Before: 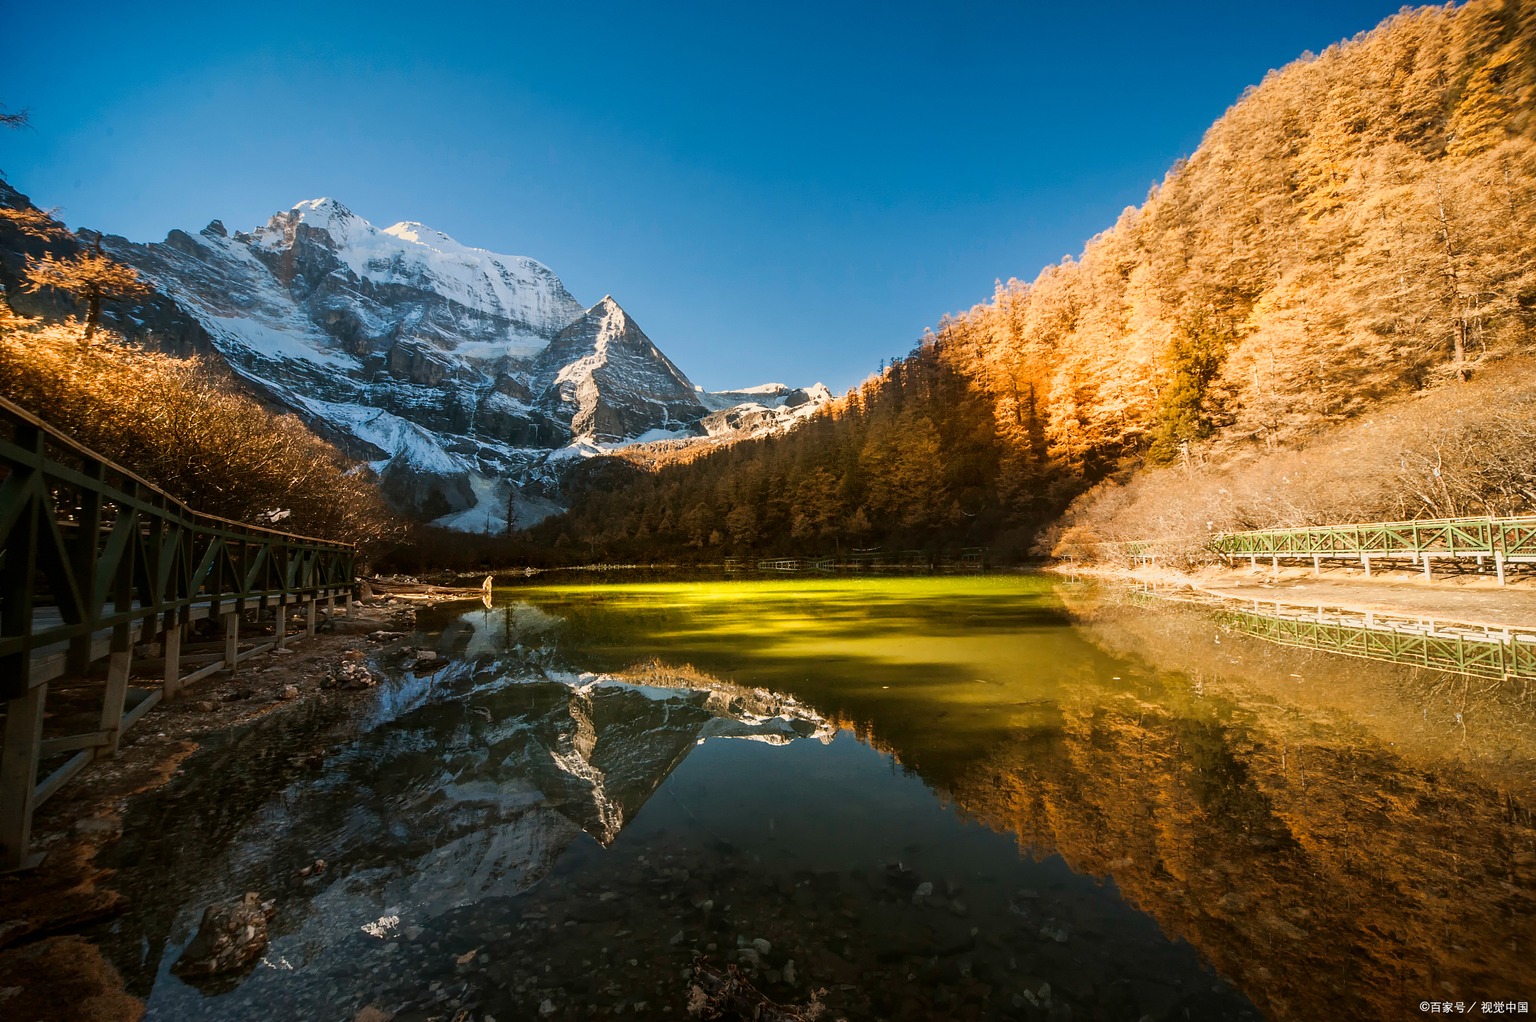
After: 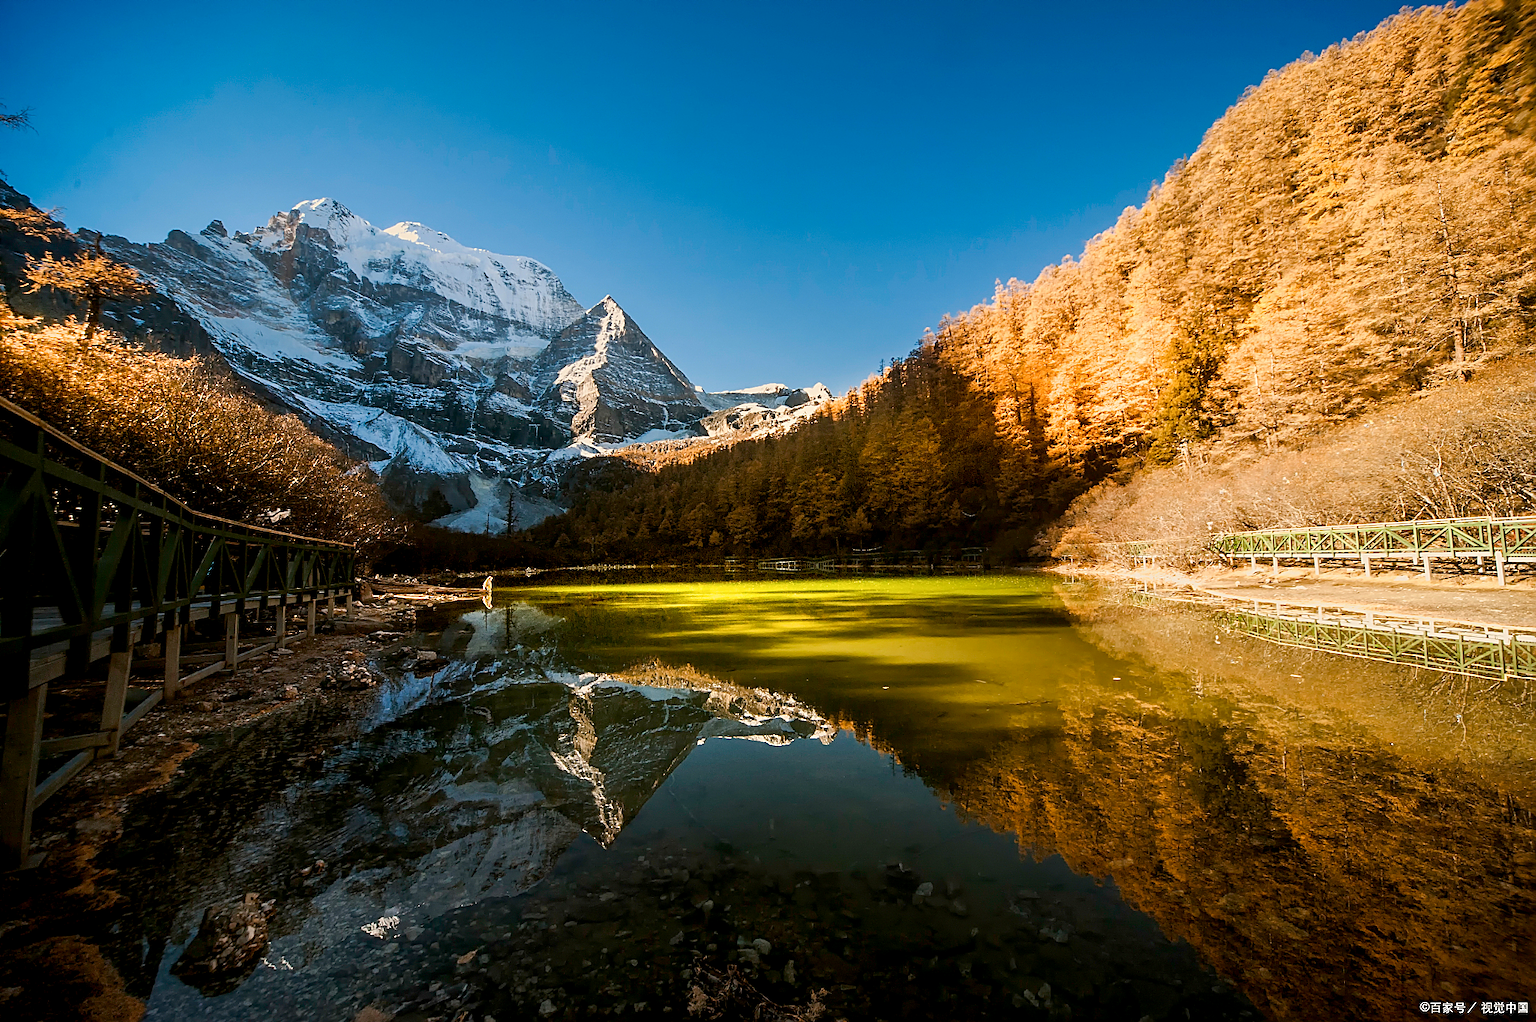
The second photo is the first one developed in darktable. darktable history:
sharpen: on, module defaults
color balance rgb: global offset › luminance -0.514%, linear chroma grading › global chroma 8.873%, perceptual saturation grading › global saturation -2.072%, perceptual saturation grading › highlights -7.415%, perceptual saturation grading › mid-tones 8.216%, perceptual saturation grading › shadows 4.486%
